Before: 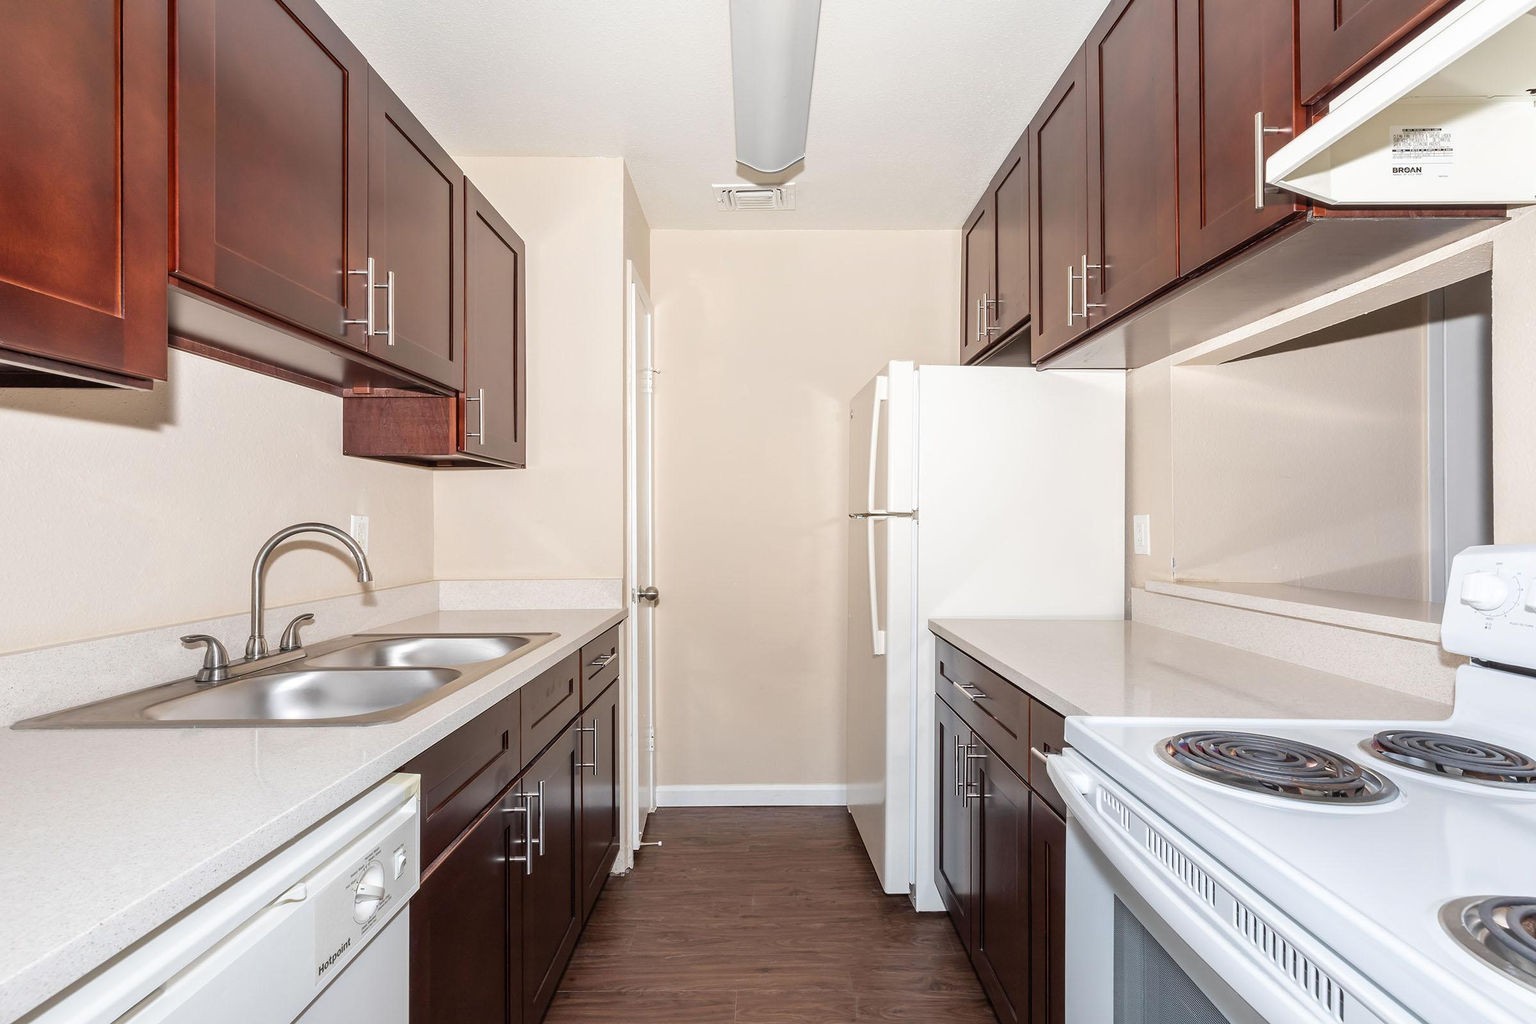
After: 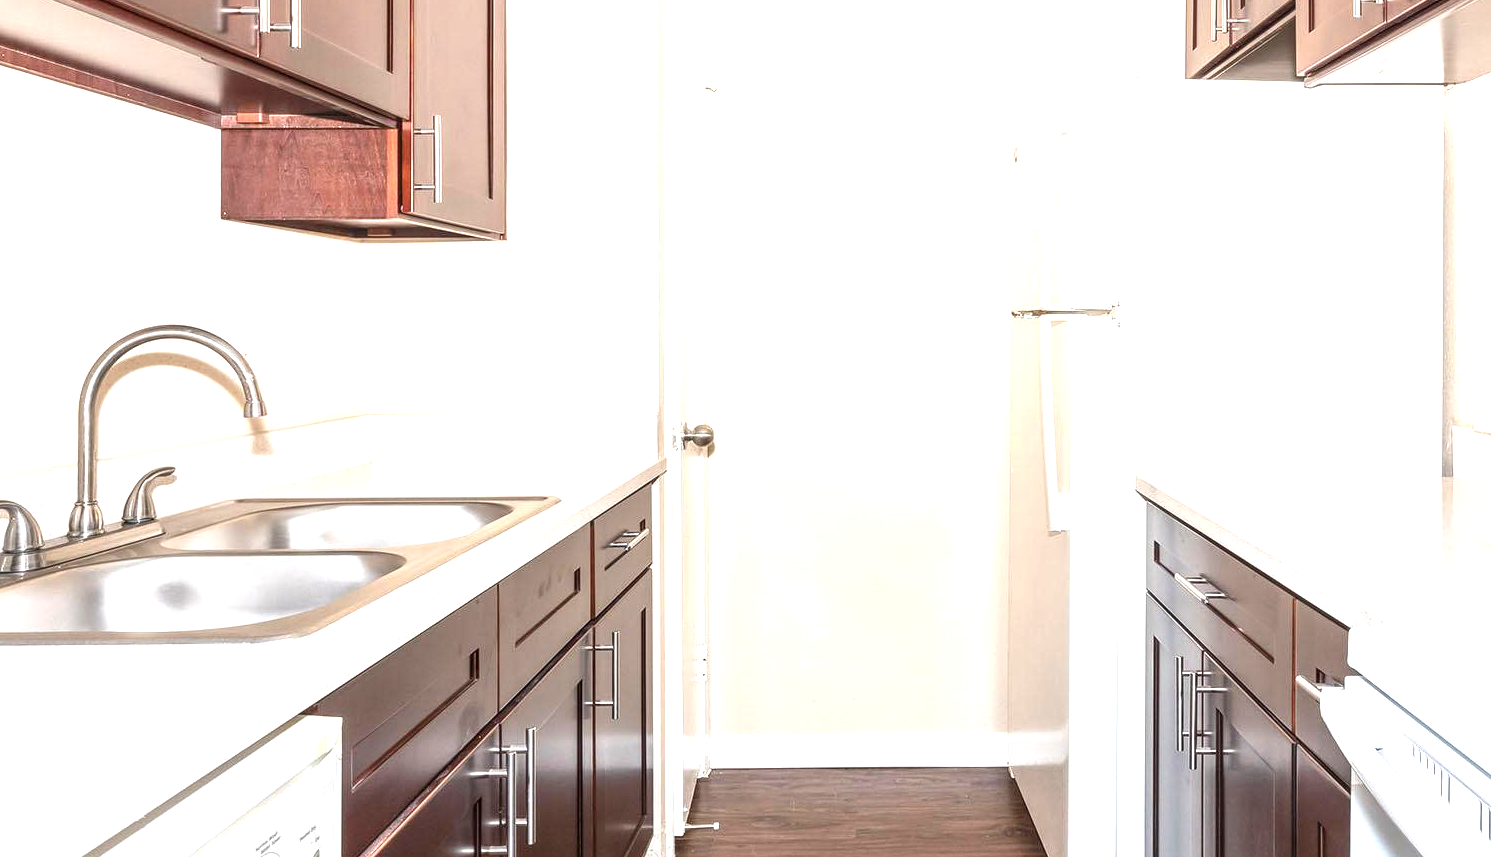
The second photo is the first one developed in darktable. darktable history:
exposure: black level correction 0, exposure 1.2 EV, compensate highlight preservation false
crop: left 13.134%, top 30.794%, right 24.704%, bottom 15.635%
local contrast: on, module defaults
